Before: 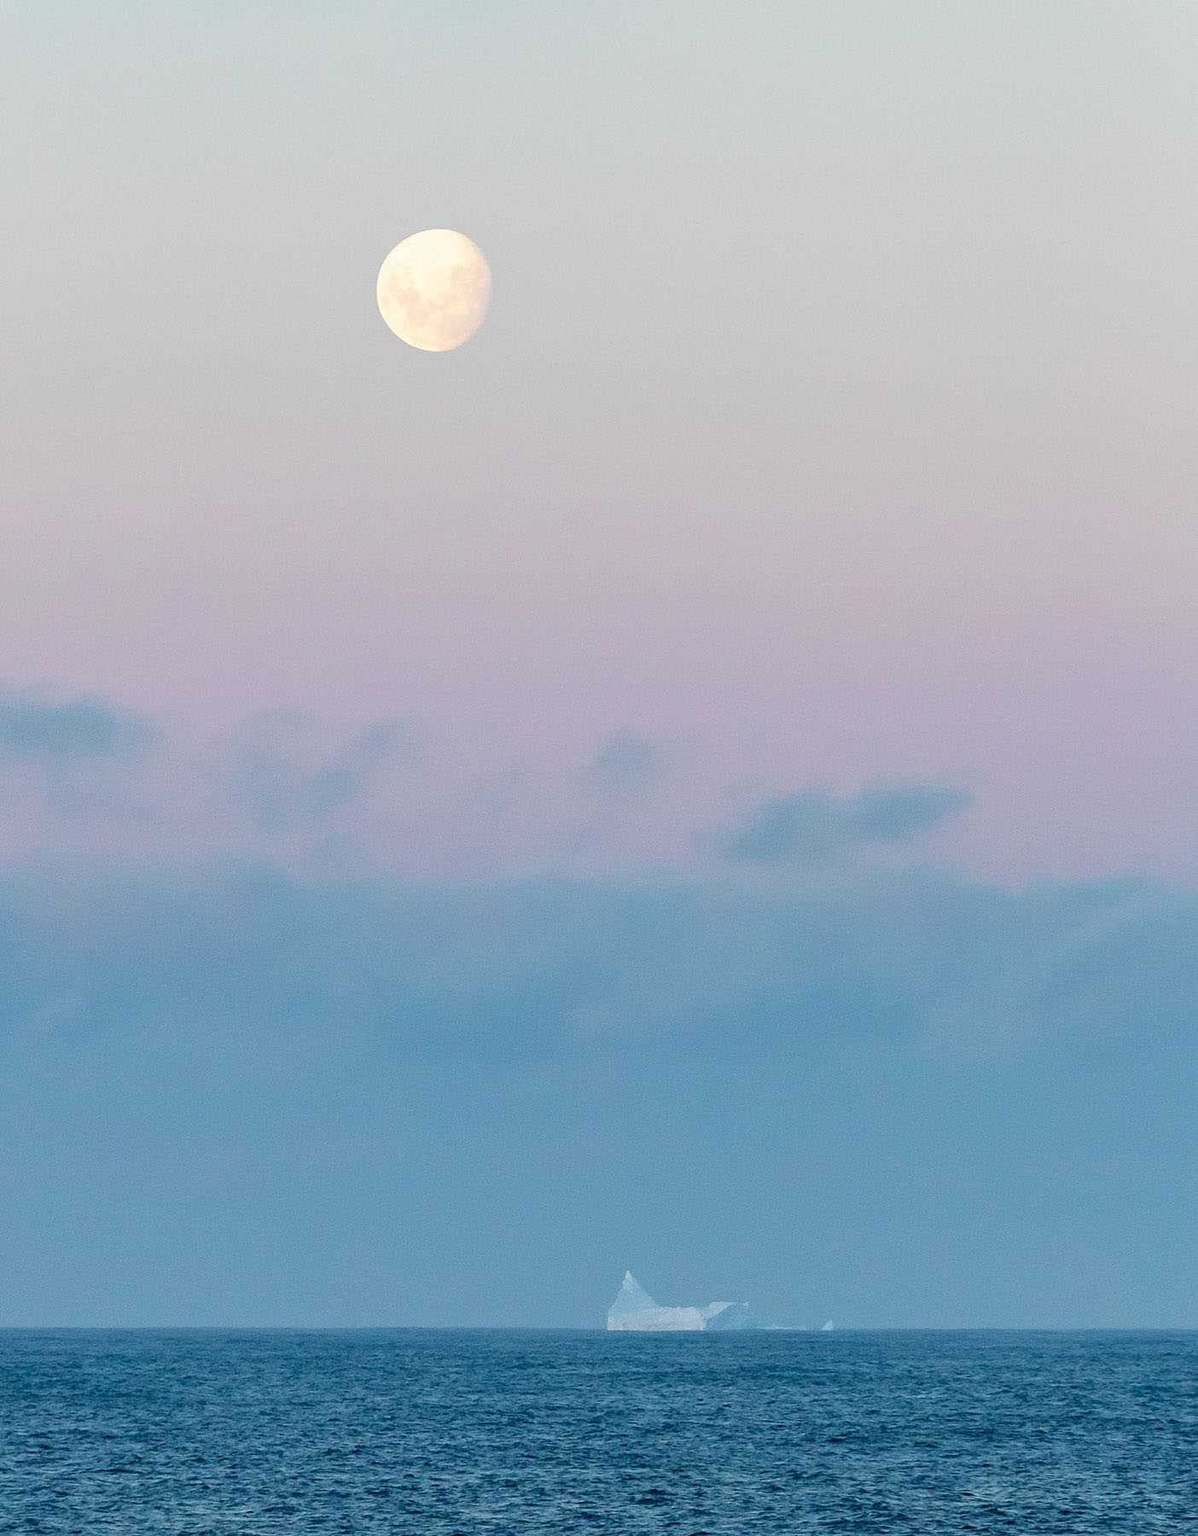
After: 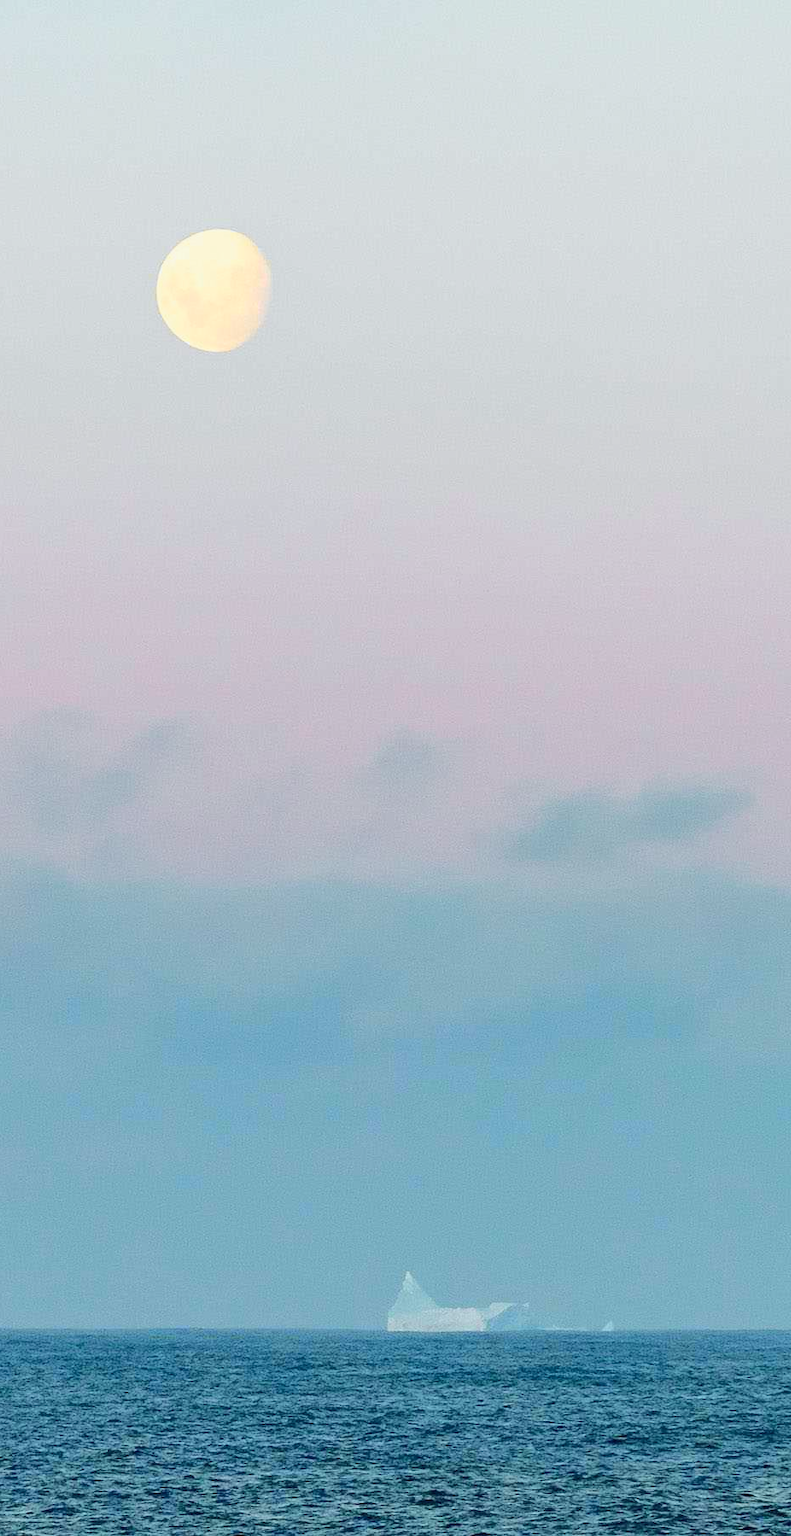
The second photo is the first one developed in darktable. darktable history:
crop and rotate: left 18.442%, right 15.508%
tone curve: curves: ch0 [(0, 0) (0.035, 0.017) (0.131, 0.108) (0.279, 0.279) (0.476, 0.554) (0.617, 0.693) (0.704, 0.77) (0.801, 0.854) (0.895, 0.927) (1, 0.976)]; ch1 [(0, 0) (0.318, 0.278) (0.444, 0.427) (0.493, 0.488) (0.504, 0.497) (0.537, 0.538) (0.594, 0.616) (0.746, 0.764) (1, 1)]; ch2 [(0, 0) (0.316, 0.292) (0.381, 0.37) (0.423, 0.448) (0.476, 0.482) (0.502, 0.495) (0.529, 0.547) (0.583, 0.608) (0.639, 0.657) (0.7, 0.7) (0.861, 0.808) (1, 0.951)], color space Lab, independent channels, preserve colors none
